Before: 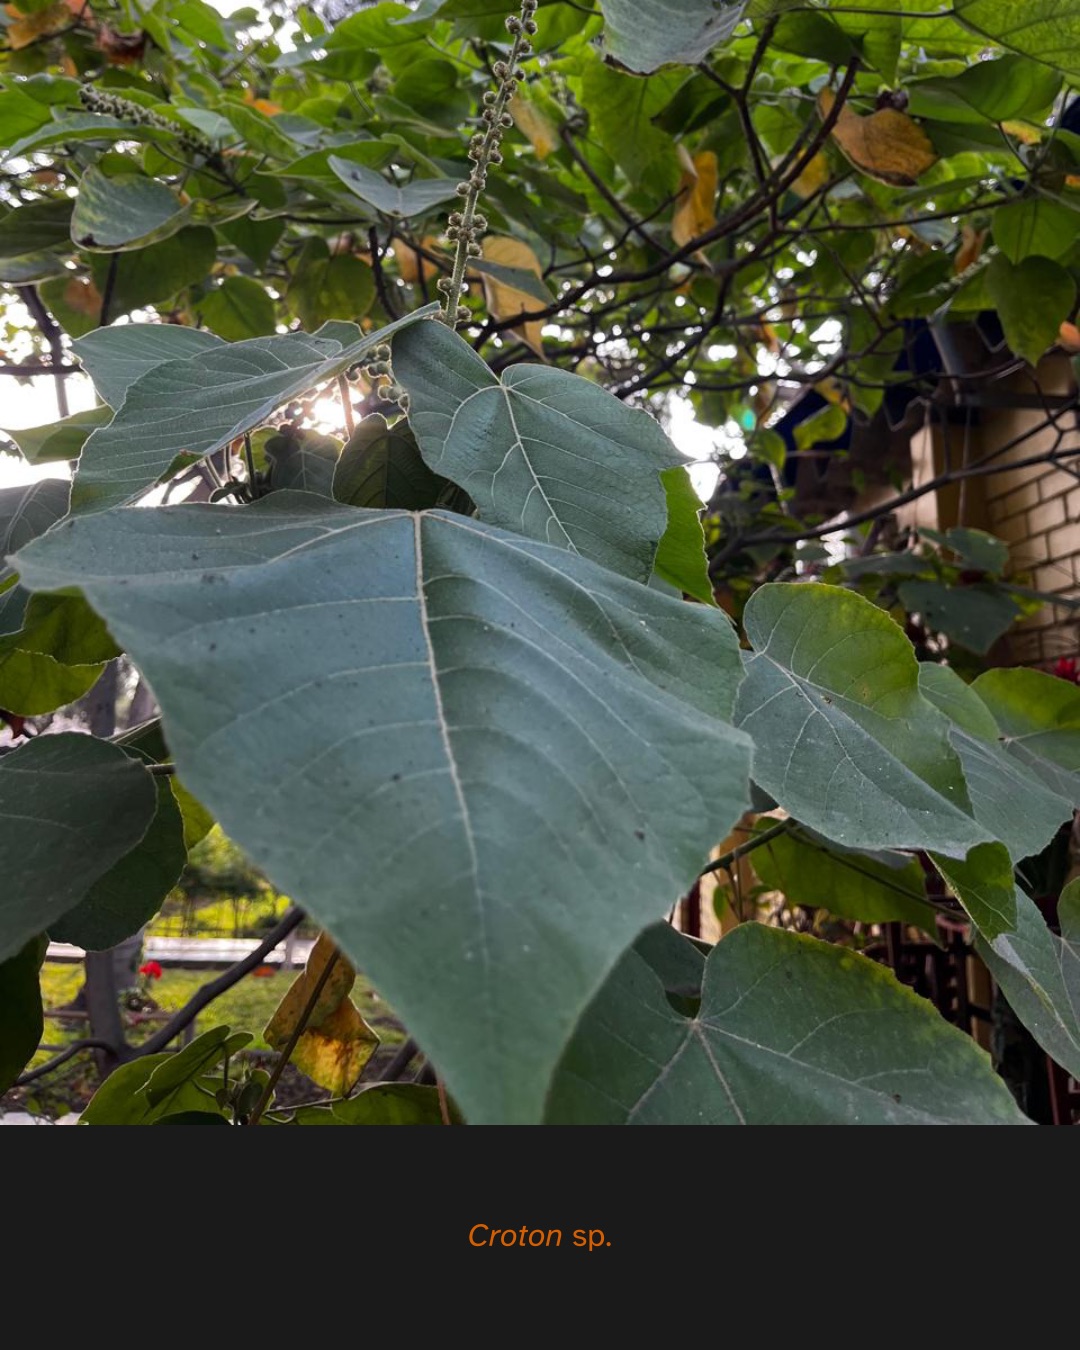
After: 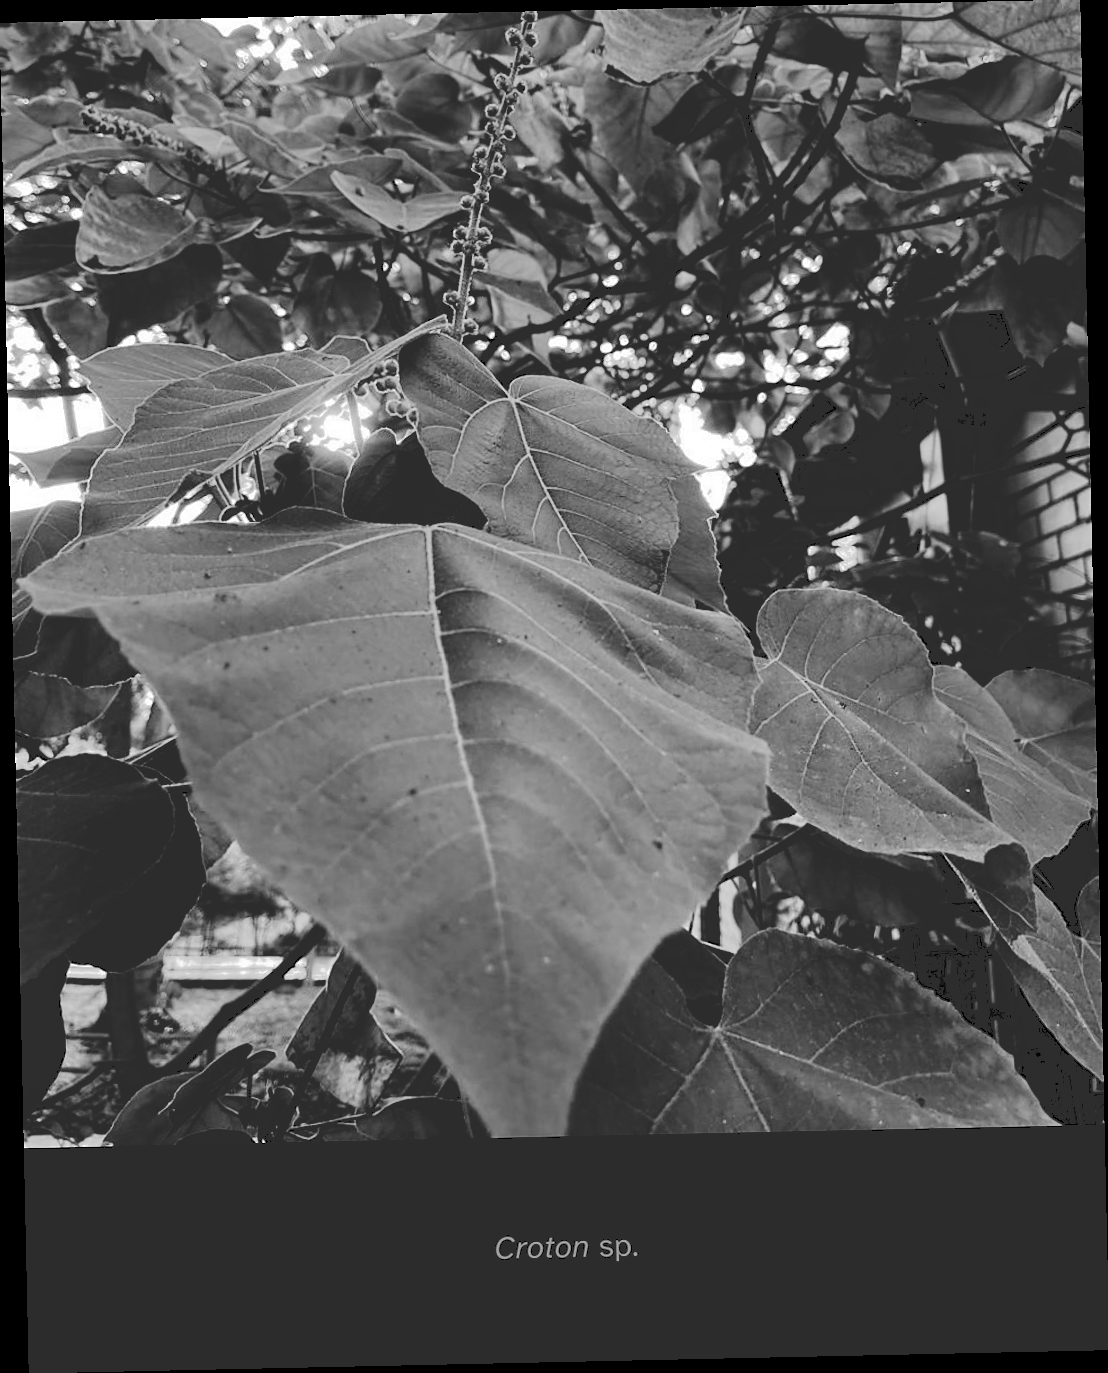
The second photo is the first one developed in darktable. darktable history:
color zones: curves: ch1 [(0, -0.394) (0.143, -0.394) (0.286, -0.394) (0.429, -0.392) (0.571, -0.391) (0.714, -0.391) (0.857, -0.391) (1, -0.394)]
rotate and perspective: rotation -1.24°, automatic cropping off
tone curve: curves: ch0 [(0, 0) (0.003, 0.185) (0.011, 0.185) (0.025, 0.187) (0.044, 0.185) (0.069, 0.185) (0.1, 0.18) (0.136, 0.18) (0.177, 0.179) (0.224, 0.202) (0.277, 0.252) (0.335, 0.343) (0.399, 0.452) (0.468, 0.553) (0.543, 0.643) (0.623, 0.717) (0.709, 0.778) (0.801, 0.82) (0.898, 0.856) (1, 1)], preserve colors none
sharpen: radius 1.559, amount 0.373, threshold 1.271
